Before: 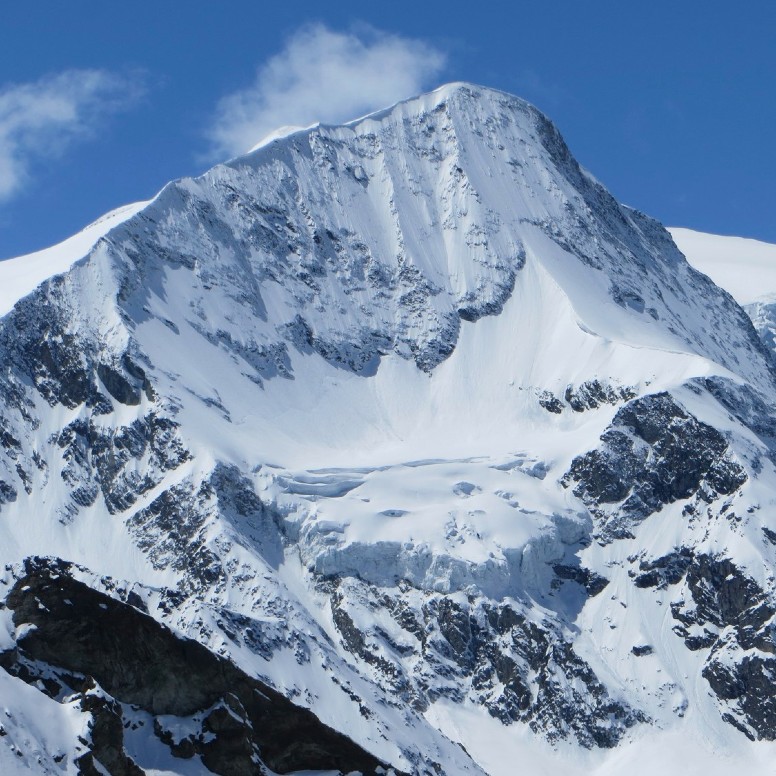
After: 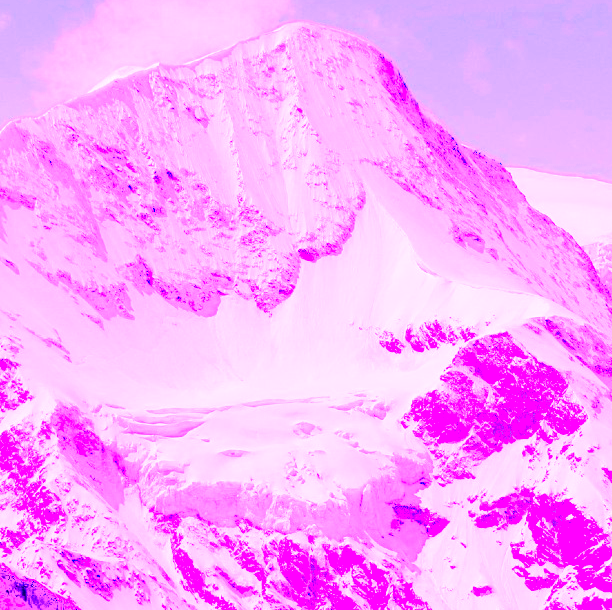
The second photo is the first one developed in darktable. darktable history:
rgb curve: curves: ch0 [(0, 0) (0.21, 0.15) (0.24, 0.21) (0.5, 0.75) (0.75, 0.96) (0.89, 0.99) (1, 1)]; ch1 [(0, 0.02) (0.21, 0.13) (0.25, 0.2) (0.5, 0.67) (0.75, 0.9) (0.89, 0.97) (1, 1)]; ch2 [(0, 0.02) (0.21, 0.13) (0.25, 0.2) (0.5, 0.67) (0.75, 0.9) (0.89, 0.97) (1, 1)], compensate middle gray true
white balance: red 8, blue 8
contrast brightness saturation: contrast 0.62, brightness 0.34, saturation 0.14
color calibration: illuminant as shot in camera, x 0.358, y 0.373, temperature 4628.91 K
crop and rotate: left 20.74%, top 7.912%, right 0.375%, bottom 13.378%
